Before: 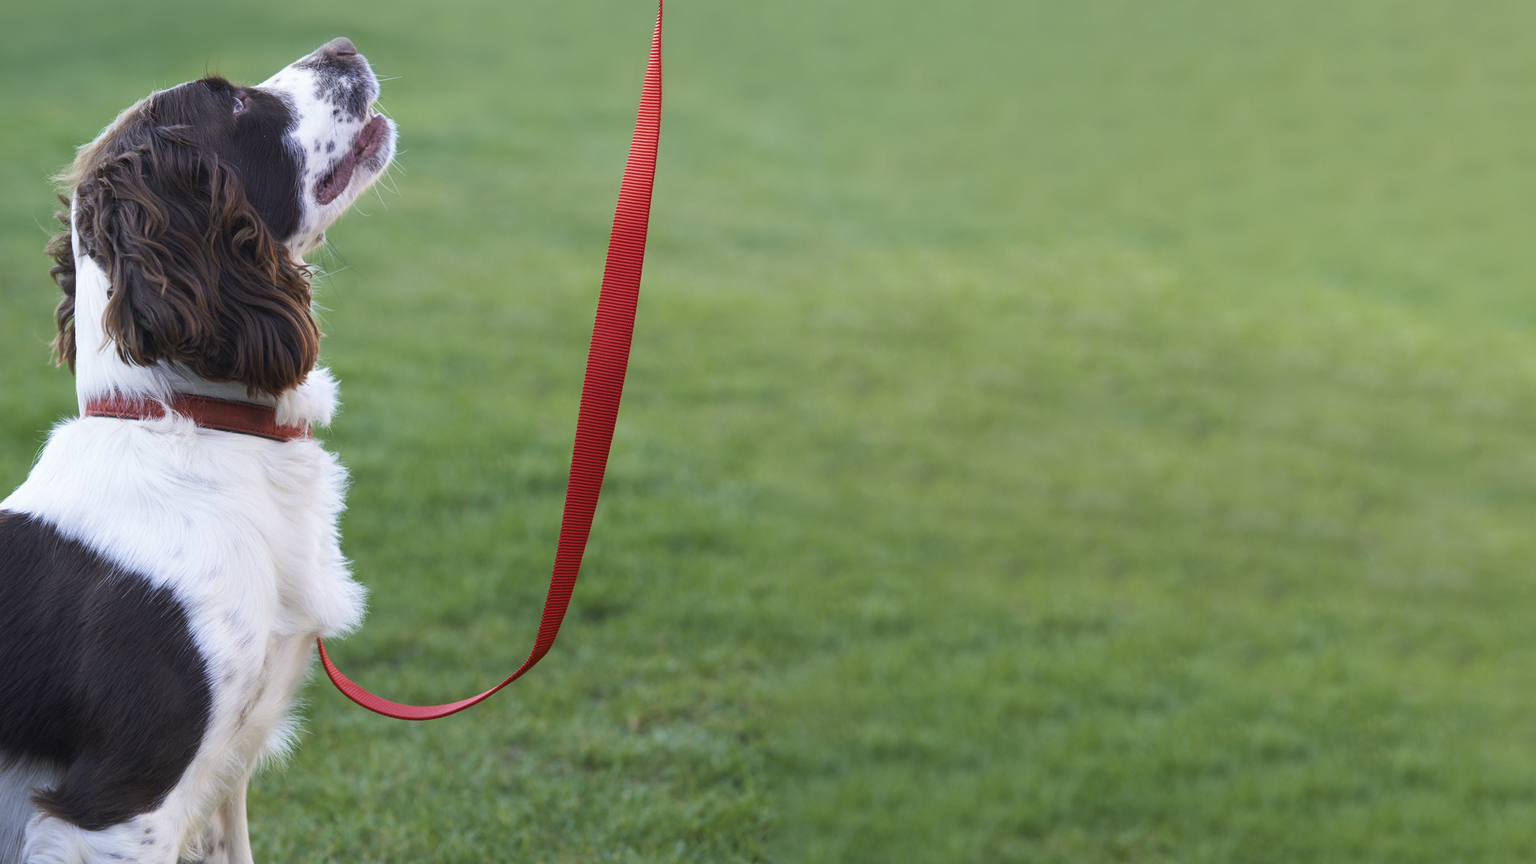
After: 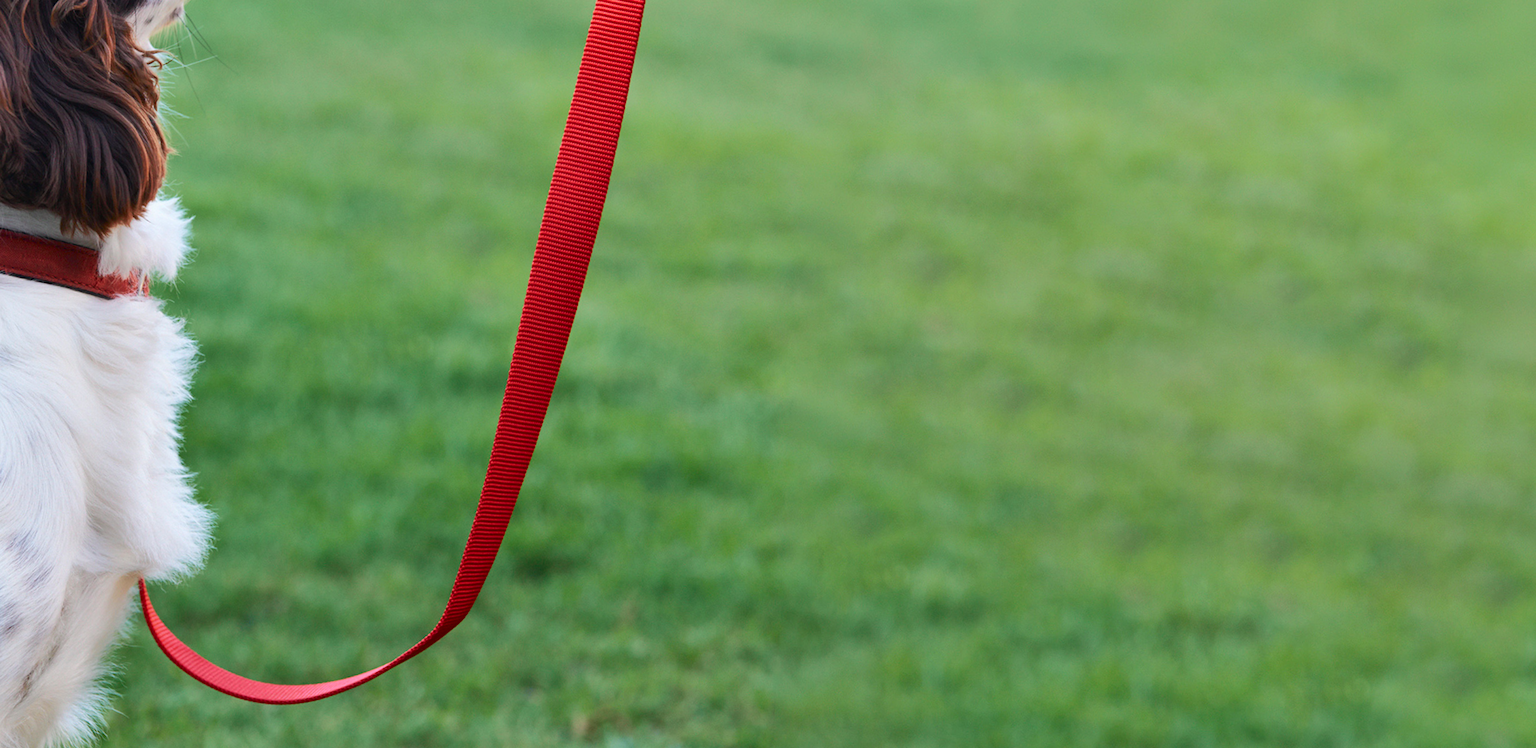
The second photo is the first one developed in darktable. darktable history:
shadows and highlights: soften with gaussian
tone curve: curves: ch0 [(0, 0.01) (0.037, 0.032) (0.131, 0.108) (0.275, 0.256) (0.483, 0.512) (0.61, 0.665) (0.696, 0.742) (0.792, 0.819) (0.911, 0.925) (0.997, 0.995)]; ch1 [(0, 0) (0.308, 0.29) (0.425, 0.411) (0.492, 0.488) (0.505, 0.503) (0.527, 0.531) (0.568, 0.594) (0.683, 0.702) (0.746, 0.77) (1, 1)]; ch2 [(0, 0) (0.246, 0.233) (0.36, 0.352) (0.415, 0.415) (0.485, 0.487) (0.502, 0.504) (0.525, 0.523) (0.539, 0.553) (0.587, 0.594) (0.636, 0.652) (0.711, 0.729) (0.845, 0.855) (0.998, 0.977)], color space Lab, independent channels, preserve colors none
crop and rotate: angle -3.37°, left 9.79%, top 20.73%, right 12.42%, bottom 11.82%
